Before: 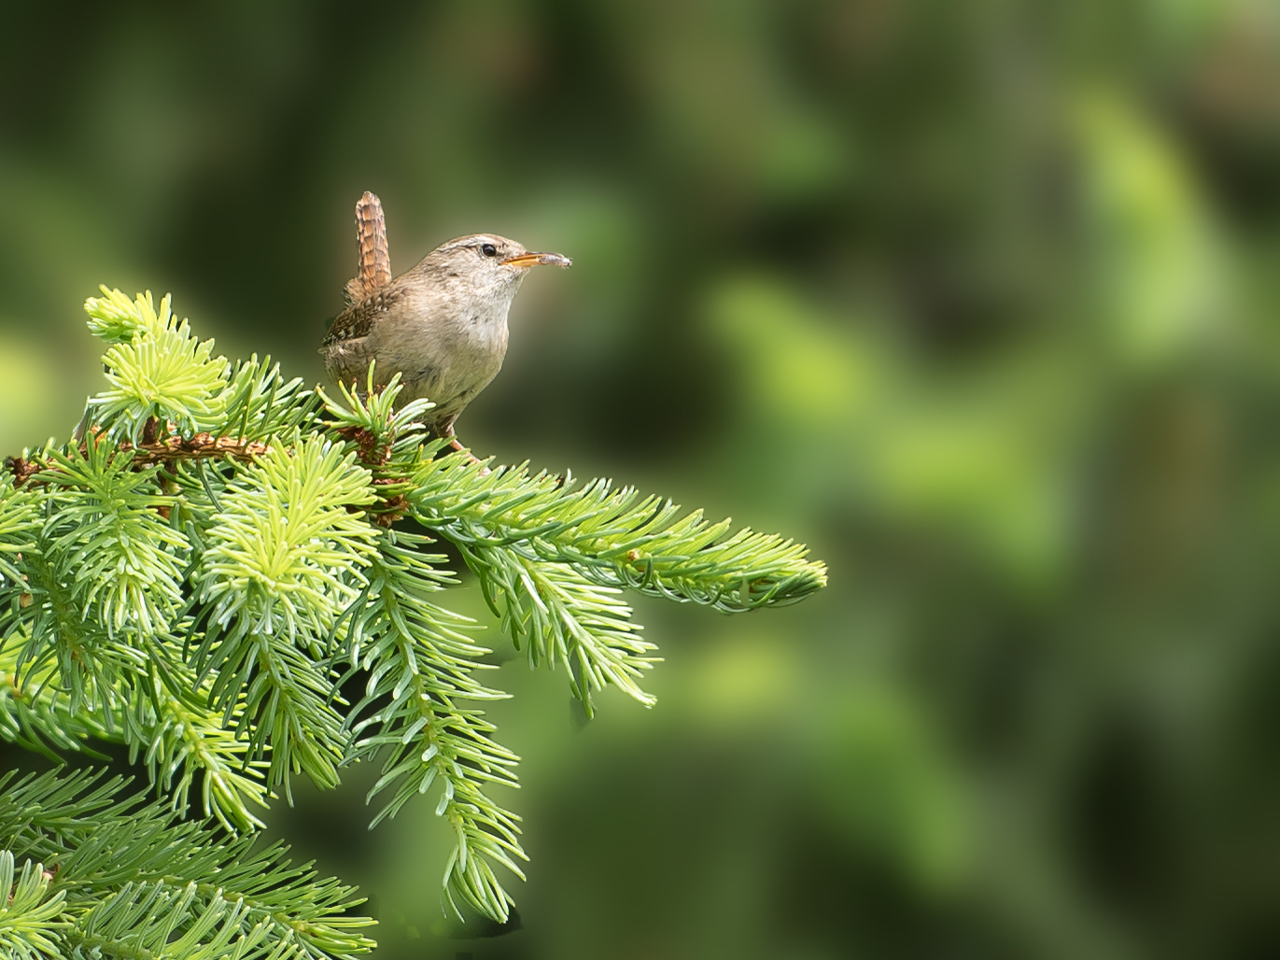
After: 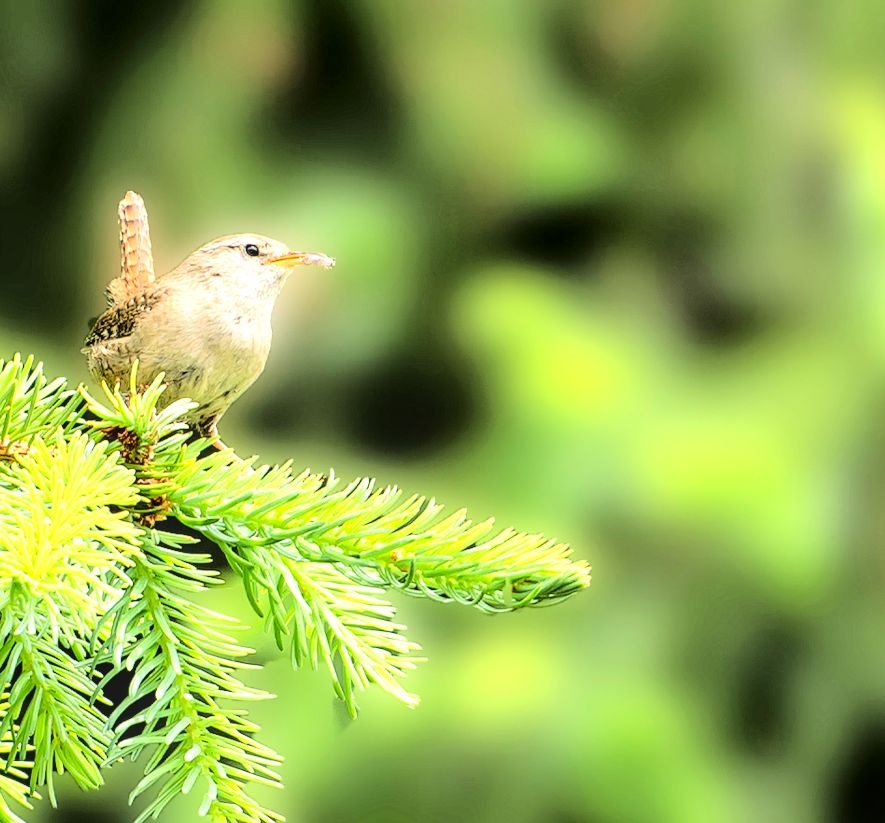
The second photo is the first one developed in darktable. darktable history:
local contrast: on, module defaults
base curve: curves: ch0 [(0, 0) (0.036, 0.01) (0.123, 0.254) (0.258, 0.504) (0.507, 0.748) (1, 1)]
color zones: curves: ch0 [(0, 0.613) (0.01, 0.613) (0.245, 0.448) (0.498, 0.529) (0.642, 0.665) (0.879, 0.777) (0.99, 0.613)]; ch1 [(0, 0.272) (0.219, 0.127) (0.724, 0.346)], mix -123.65%
crop: left 18.567%, right 12.289%, bottom 14.207%
exposure: exposure 0.667 EV, compensate highlight preservation false
